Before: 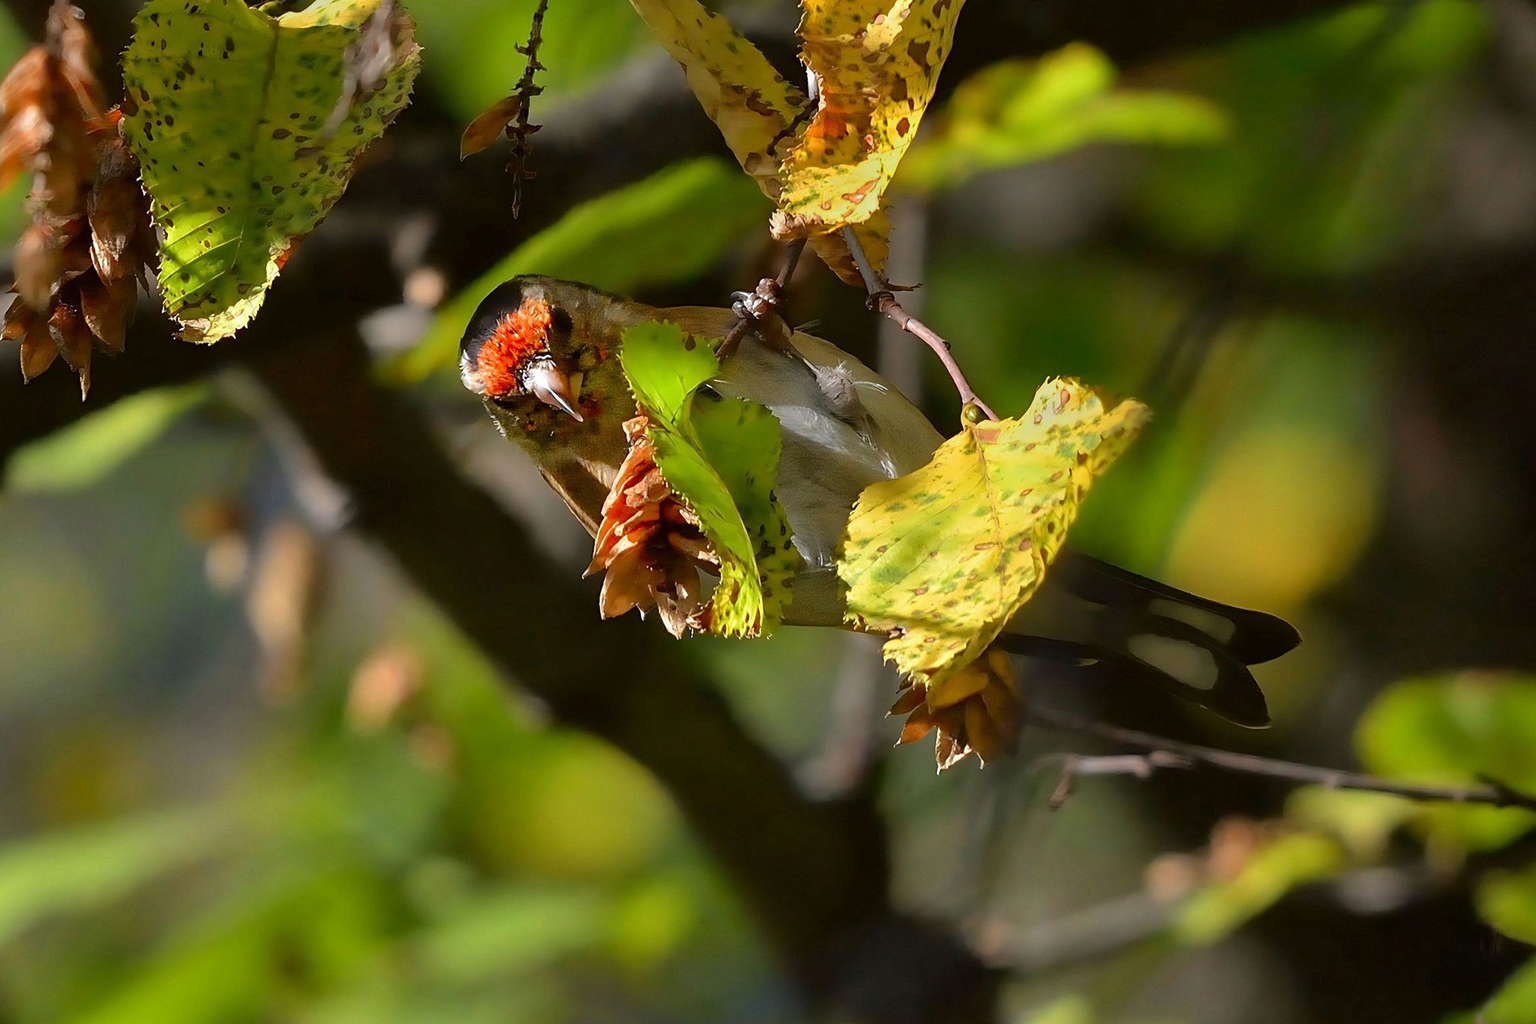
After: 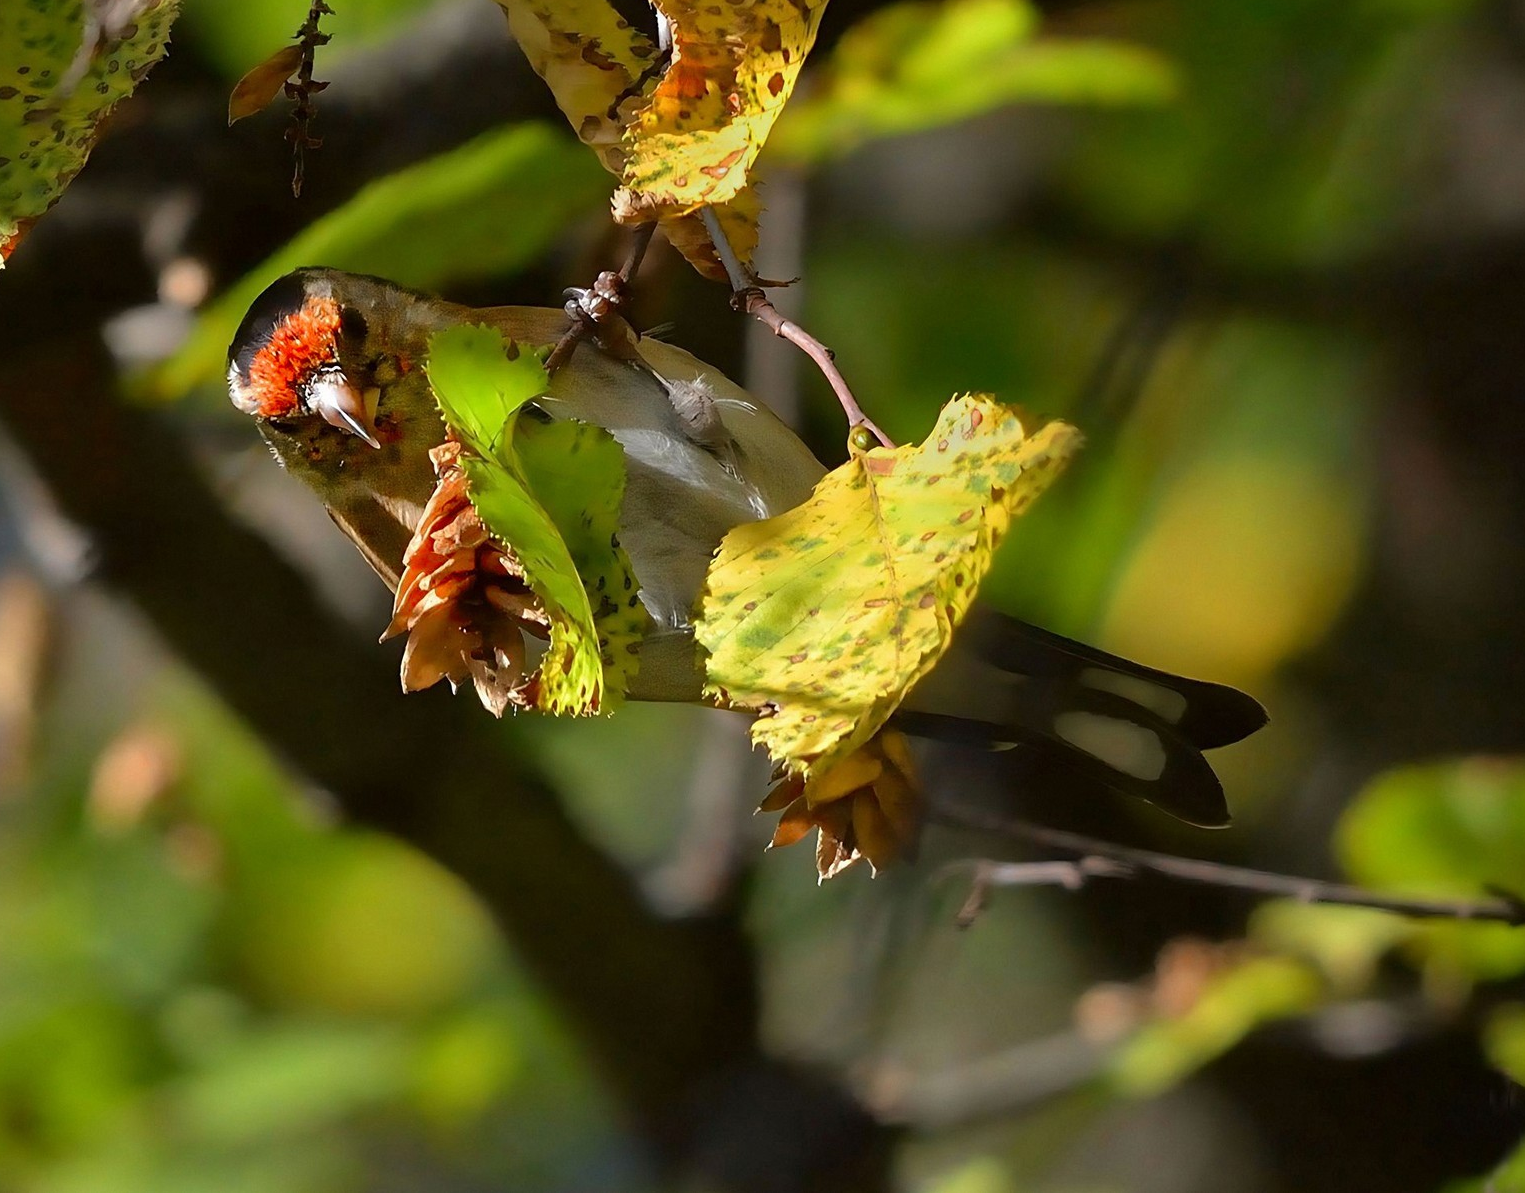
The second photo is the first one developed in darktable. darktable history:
rgb levels: preserve colors max RGB
crop and rotate: left 17.959%, top 5.771%, right 1.742%
